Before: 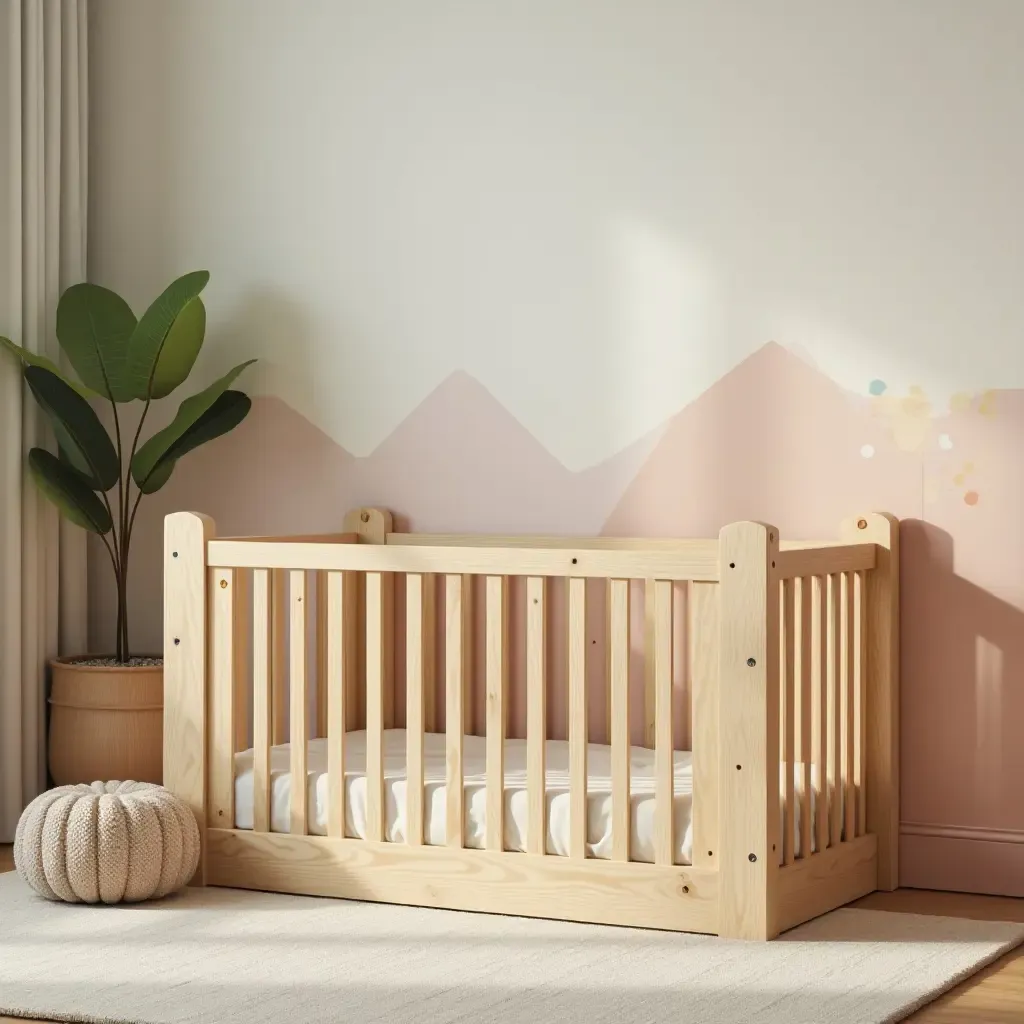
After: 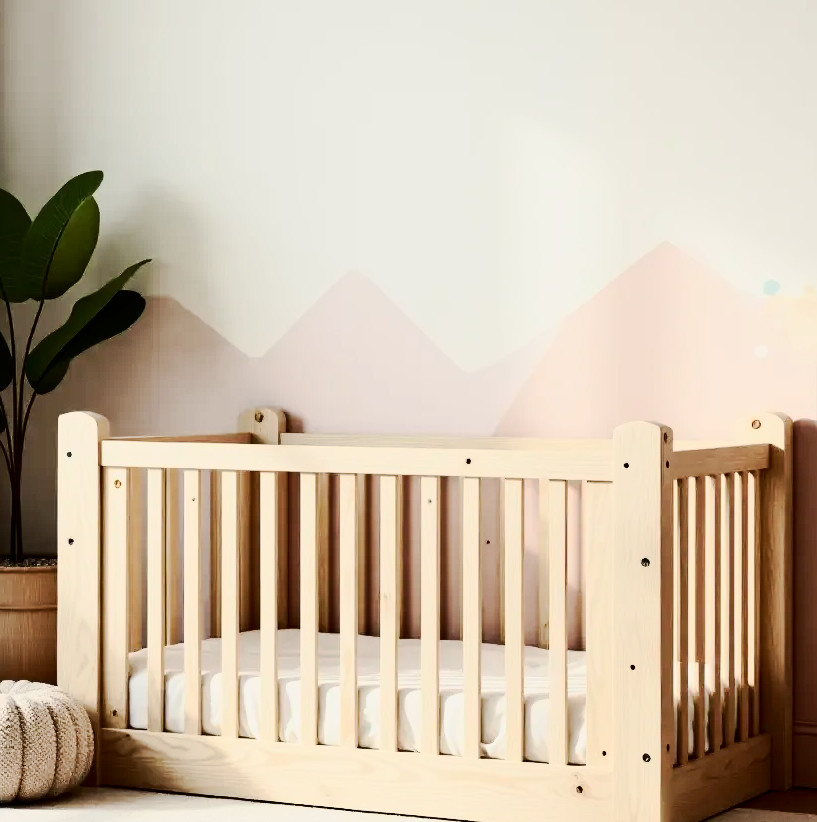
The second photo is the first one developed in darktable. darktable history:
contrast brightness saturation: contrast 0.481, saturation -0.105
crop and rotate: left 10.361%, top 9.839%, right 9.832%, bottom 9.883%
exposure: compensate highlight preservation false
tone curve: curves: ch0 [(0, 0) (0.052, 0.018) (0.236, 0.207) (0.41, 0.417) (0.485, 0.518) (0.54, 0.584) (0.625, 0.666) (0.845, 0.828) (0.994, 0.964)]; ch1 [(0, 0.055) (0.15, 0.117) (0.317, 0.34) (0.382, 0.408) (0.434, 0.441) (0.472, 0.479) (0.498, 0.501) (0.557, 0.558) (0.616, 0.59) (0.739, 0.7) (0.873, 0.857) (1, 0.928)]; ch2 [(0, 0) (0.352, 0.403) (0.447, 0.466) (0.482, 0.482) (0.528, 0.526) (0.586, 0.577) (0.618, 0.621) (0.785, 0.747) (1, 1)], preserve colors none
